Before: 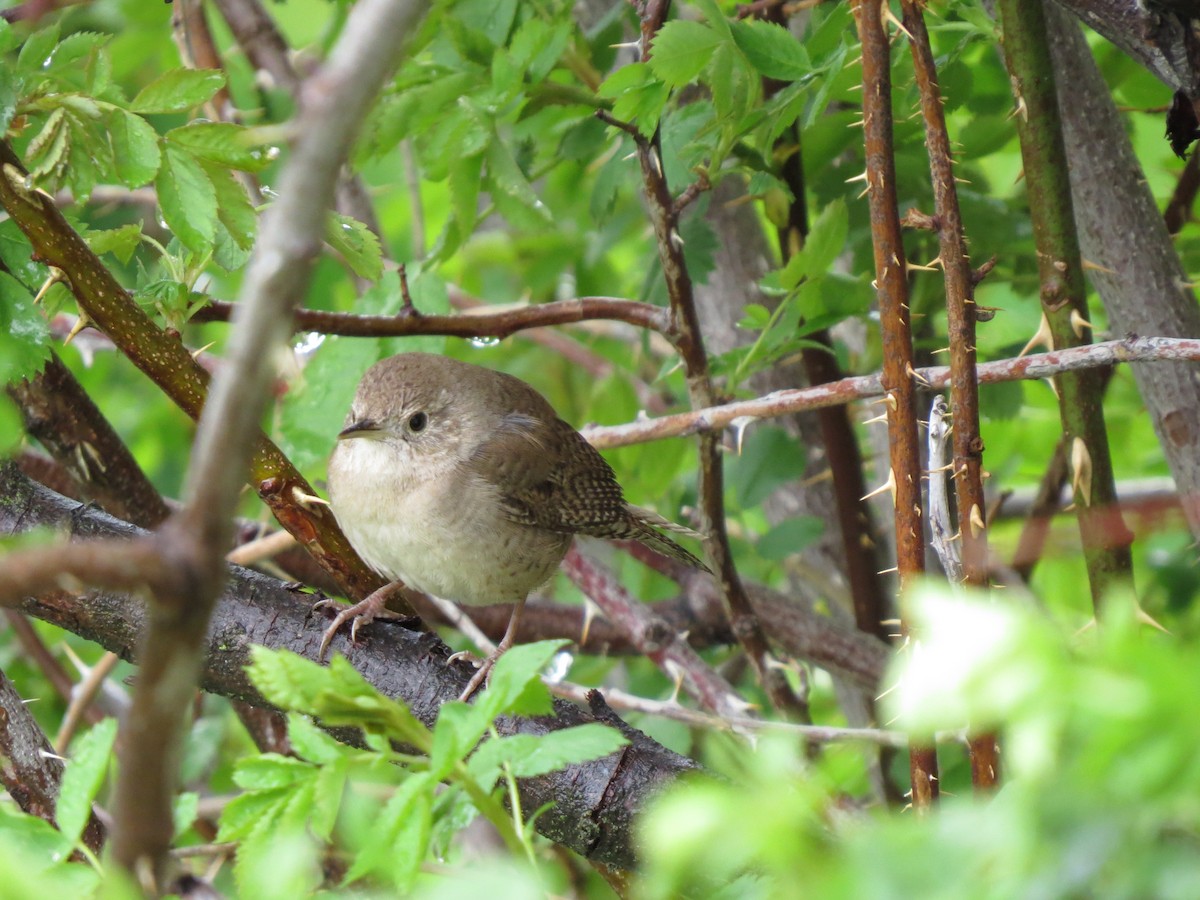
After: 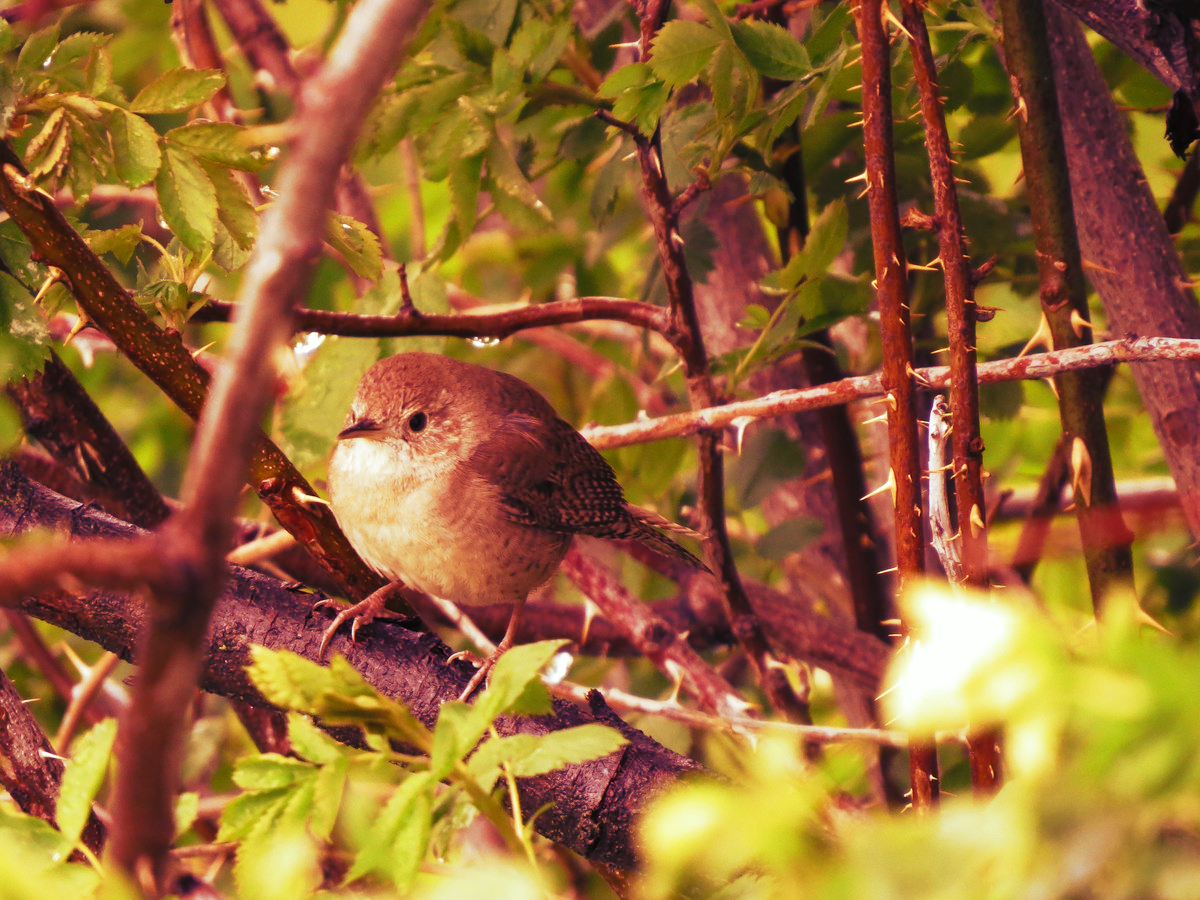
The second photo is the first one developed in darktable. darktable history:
tone curve: curves: ch0 [(0, 0) (0.003, 0.004) (0.011, 0.009) (0.025, 0.017) (0.044, 0.029) (0.069, 0.04) (0.1, 0.051) (0.136, 0.07) (0.177, 0.095) (0.224, 0.131) (0.277, 0.179) (0.335, 0.237) (0.399, 0.302) (0.468, 0.386) (0.543, 0.471) (0.623, 0.576) (0.709, 0.699) (0.801, 0.817) (0.898, 0.917) (1, 1)], preserve colors none
color look up table: target L [94.71, 93.91, 88.46, 89.55, 73.22, 69.31, 68.56, 63.42, 53.66, 47.33, 32.92, 27.1, 14.4, 200.2, 80.94, 71.82, 66.21, 62.59, 59.14, 54.84, 54.27, 52.22, 40.11, 32.46, 29.29, 11.87, 0.225, 99.8, 87.73, 77.63, 77.26, 73.73, 66.12, 65.42, 55.2, 53.37, 42.71, 52.97, 55.06, 48.22, 43.16, 28.33, 27.1, 16.04, 14.64, 70.53, 70.71, 50.72, 31.7], target a [-9.998, -16.48, -7.326, -41.4, -41.89, -22.16, 4.884, 6.819, -39.2, 30.99, -15.97, -28.26, -10.9, 0, 16.42, 19.97, 38.83, 32.79, 59.04, 50.71, 53.26, 40.13, 50.45, 28.53, 19.98, 24.57, -0.286, -2.119, 17.01, 12.07, 32.19, 10.77, 57.13, 33.69, 41.87, 52.14, 39.91, 59.6, 66.74, 52.05, 54.36, 22.98, 41.48, 24.56, 41.92, -18.14, -1.147, 26.19, 3.62], target b [49.84, 9.521, 70.13, 56.38, 18.71, 53.11, 48, 27.71, 33.62, 28.27, -9.966, 31.32, -13.74, 0, 22.86, 44.28, 45.82, 55.41, 27.46, 37.56, 49.16, 21.23, 32.52, 1.241, 40.16, 15.97, -0.102, 2.414, -13.68, -26.66, -26.63, 15.53, -31.36, 10.19, -5.383, 17.18, -80.62, 4.963, -49.62, -27.46, 11.51, -51.81, -20.32, -45.27, -56.89, -32.27, -13.64, -46.23, -33.59], num patches 49
